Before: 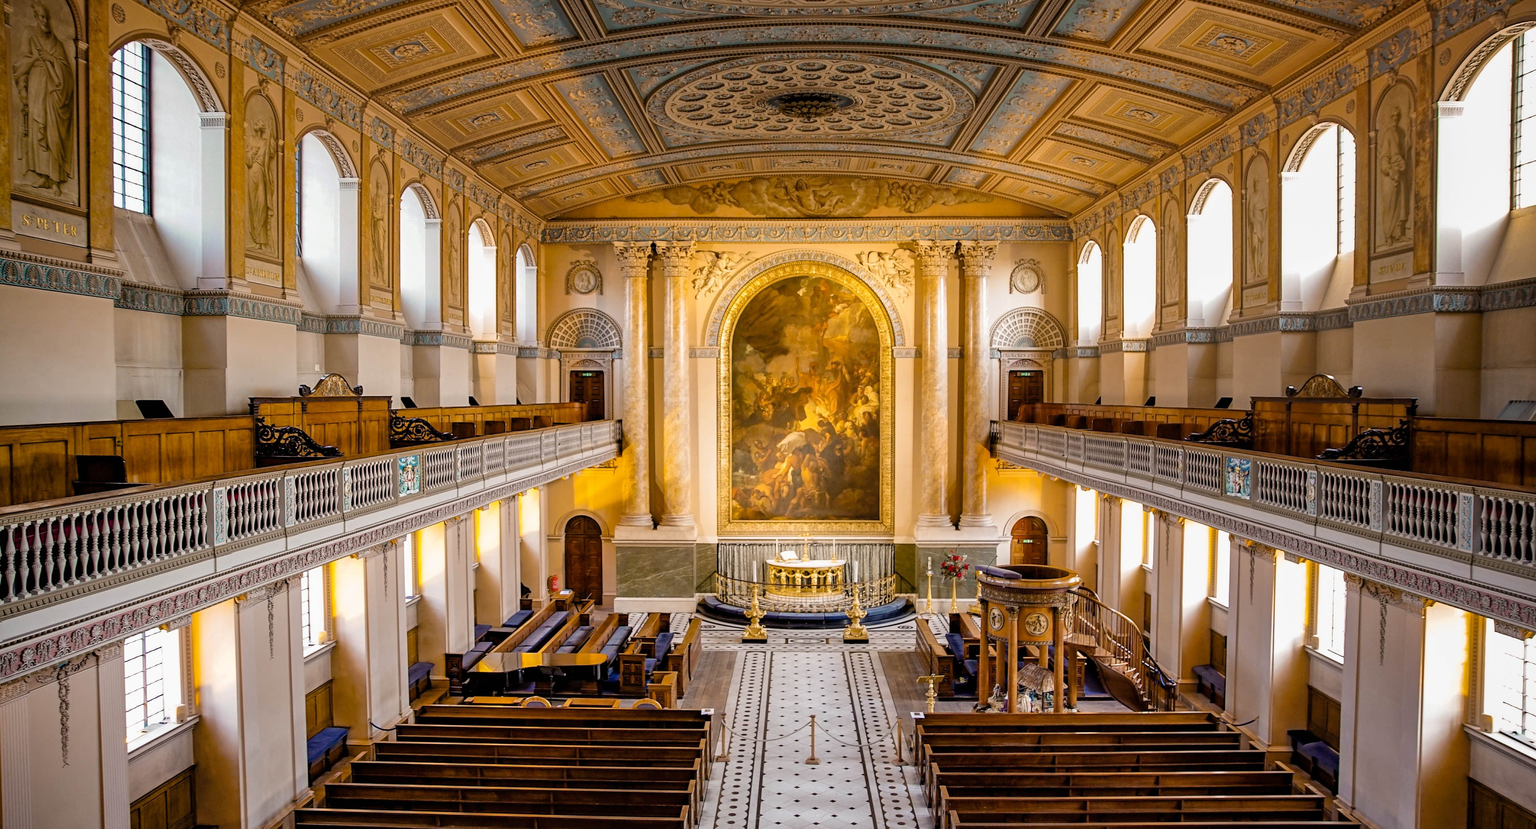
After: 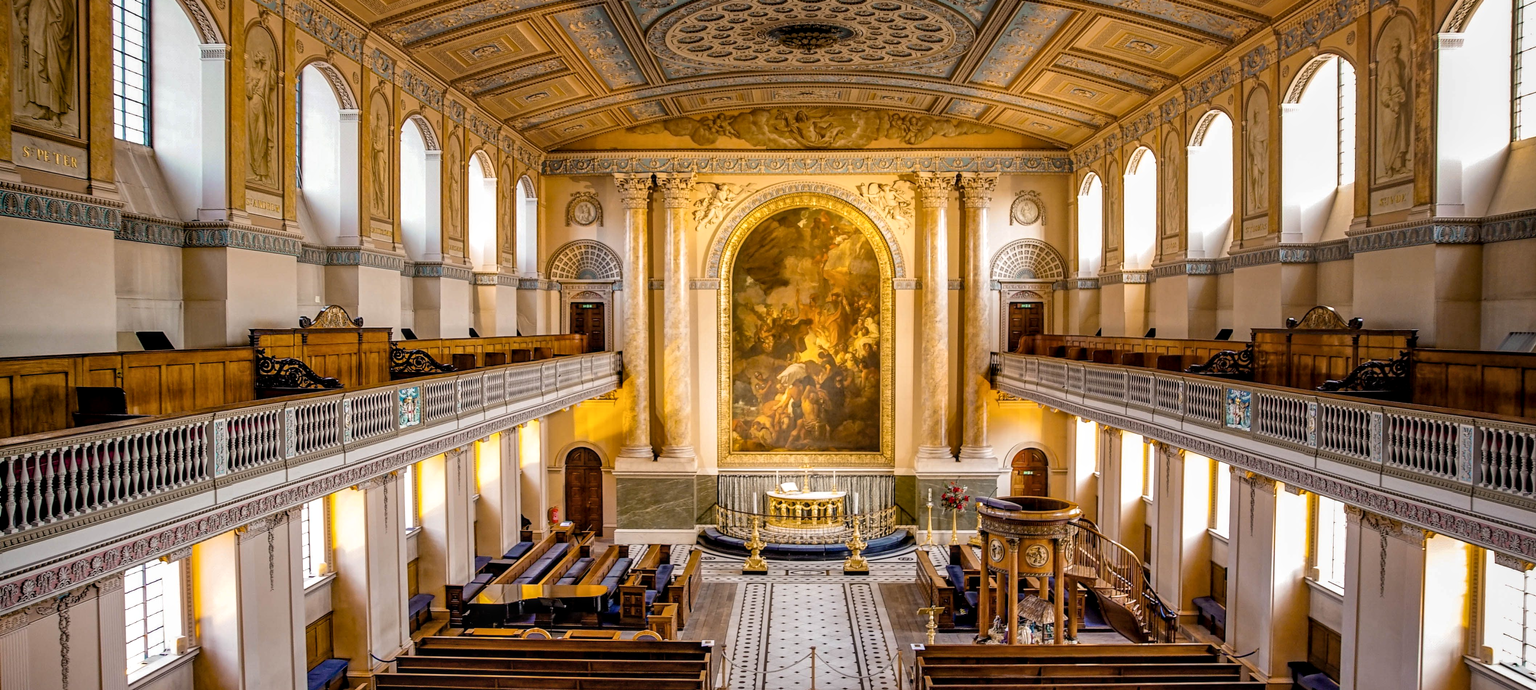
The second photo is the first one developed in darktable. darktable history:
local contrast: shadows 45%
crop and rotate: top 8.333%, bottom 8.333%
